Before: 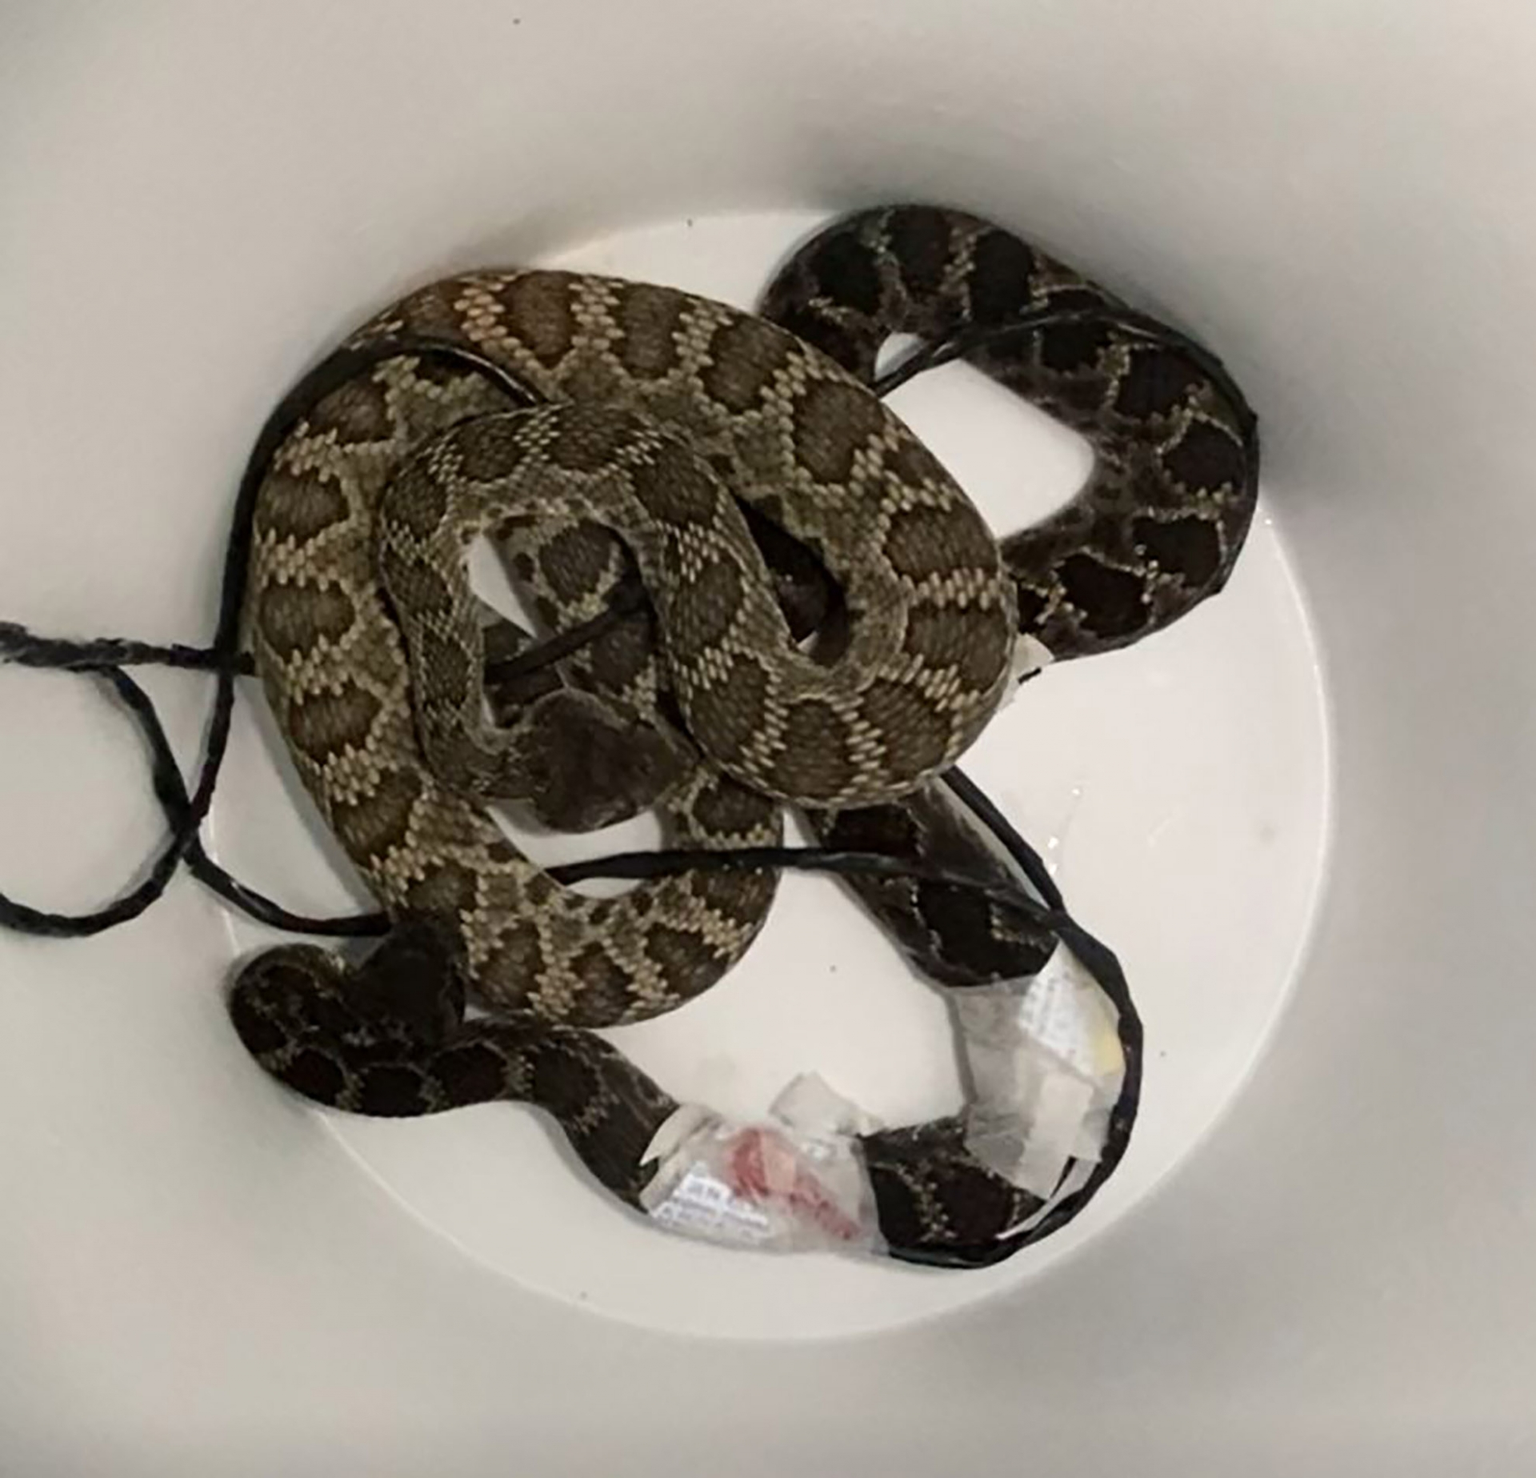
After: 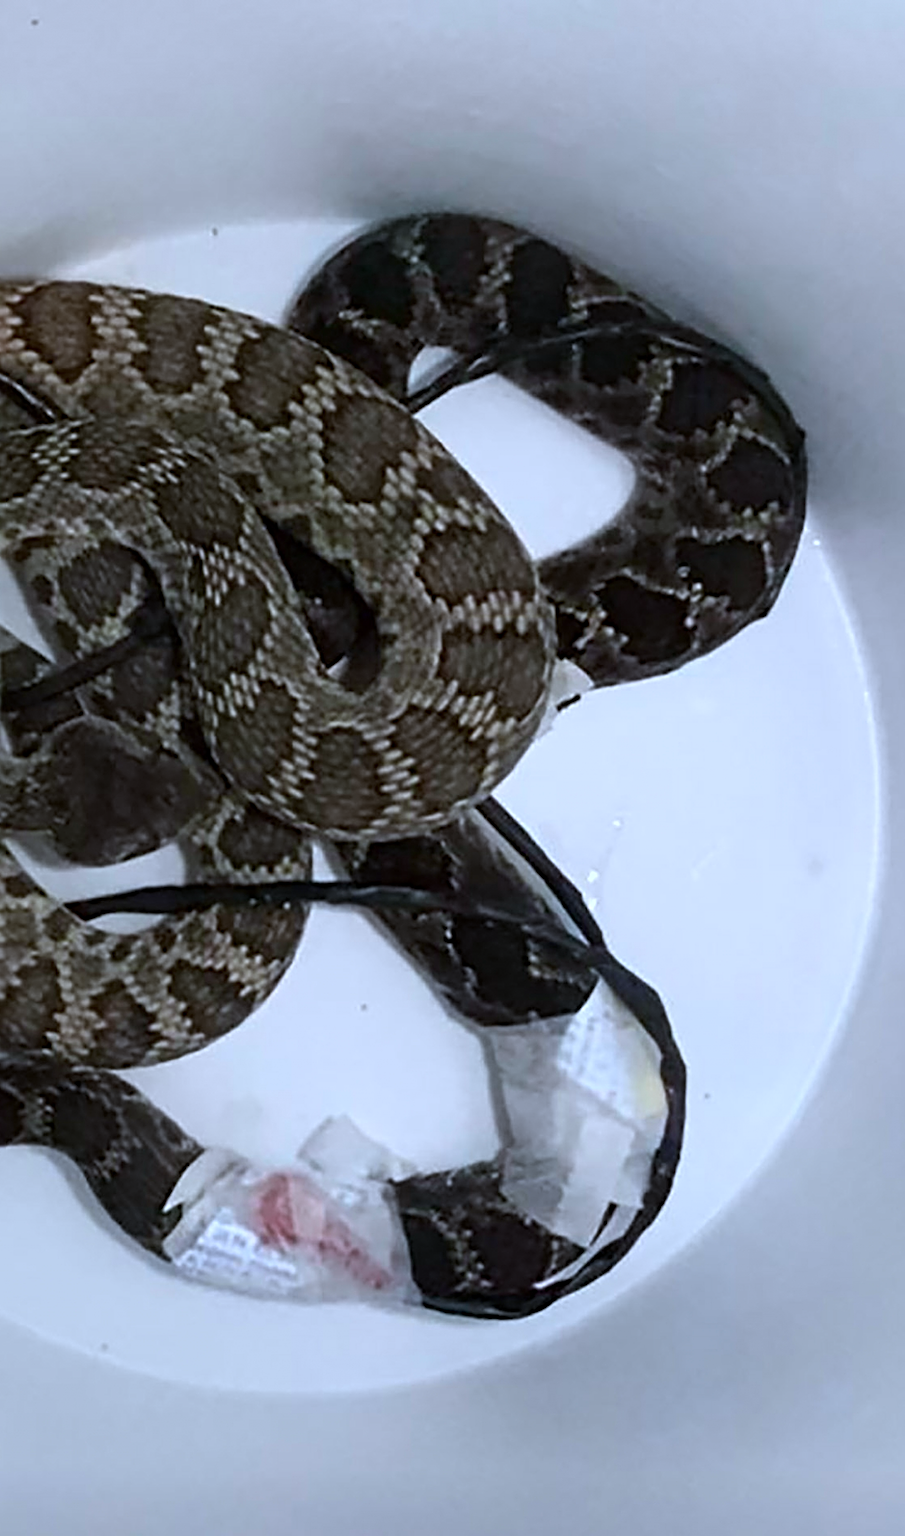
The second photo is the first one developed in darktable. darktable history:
crop: left 31.485%, top 0.018%, right 11.827%
color calibration: gray › normalize channels true, illuminant custom, x 0.39, y 0.392, temperature 3861.02 K, gamut compression 0.02
sharpen: radius 2.786
